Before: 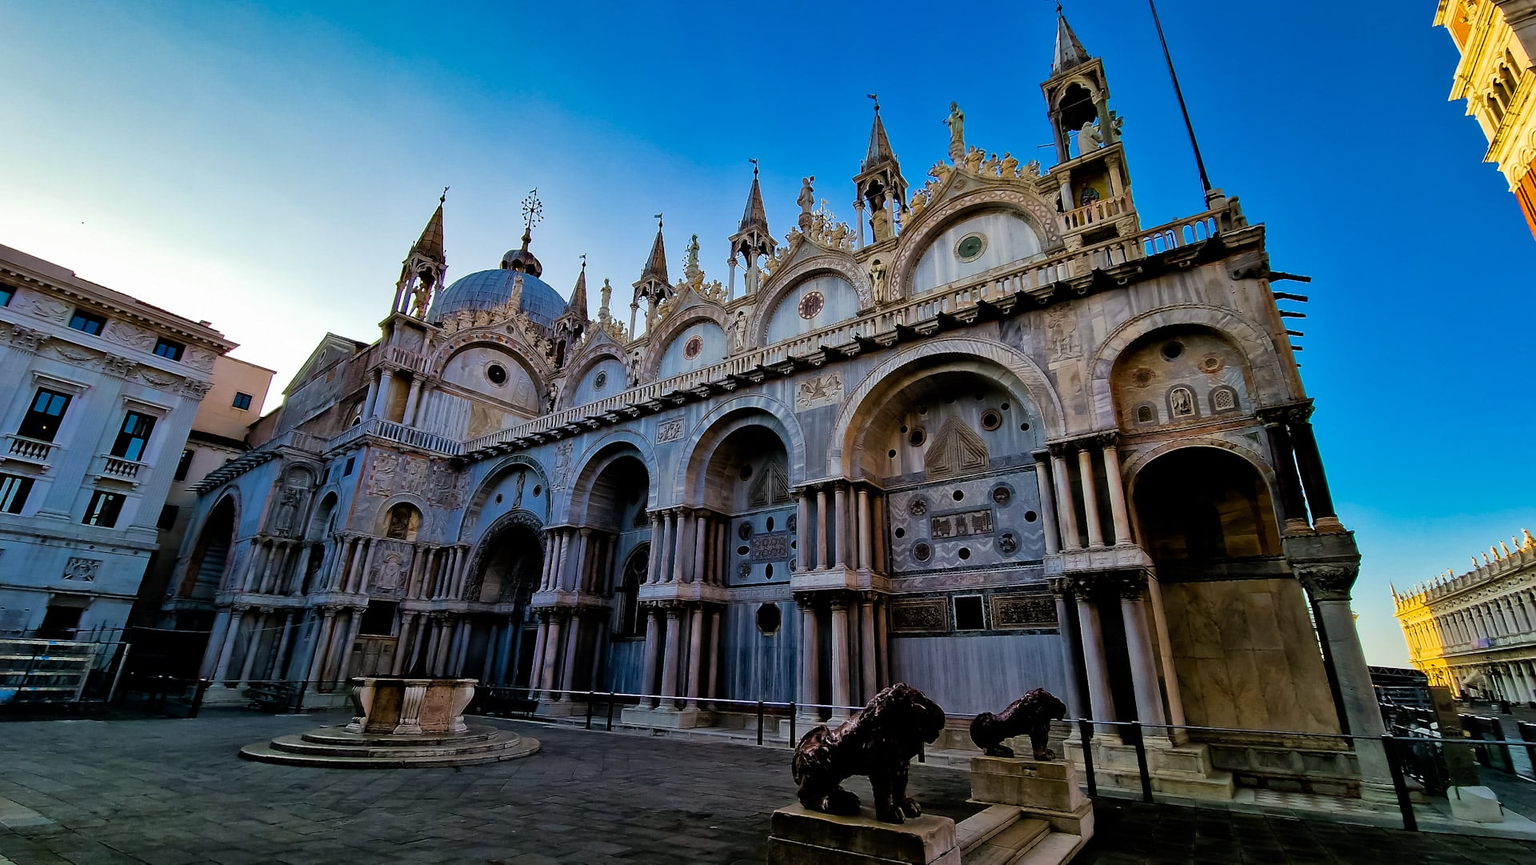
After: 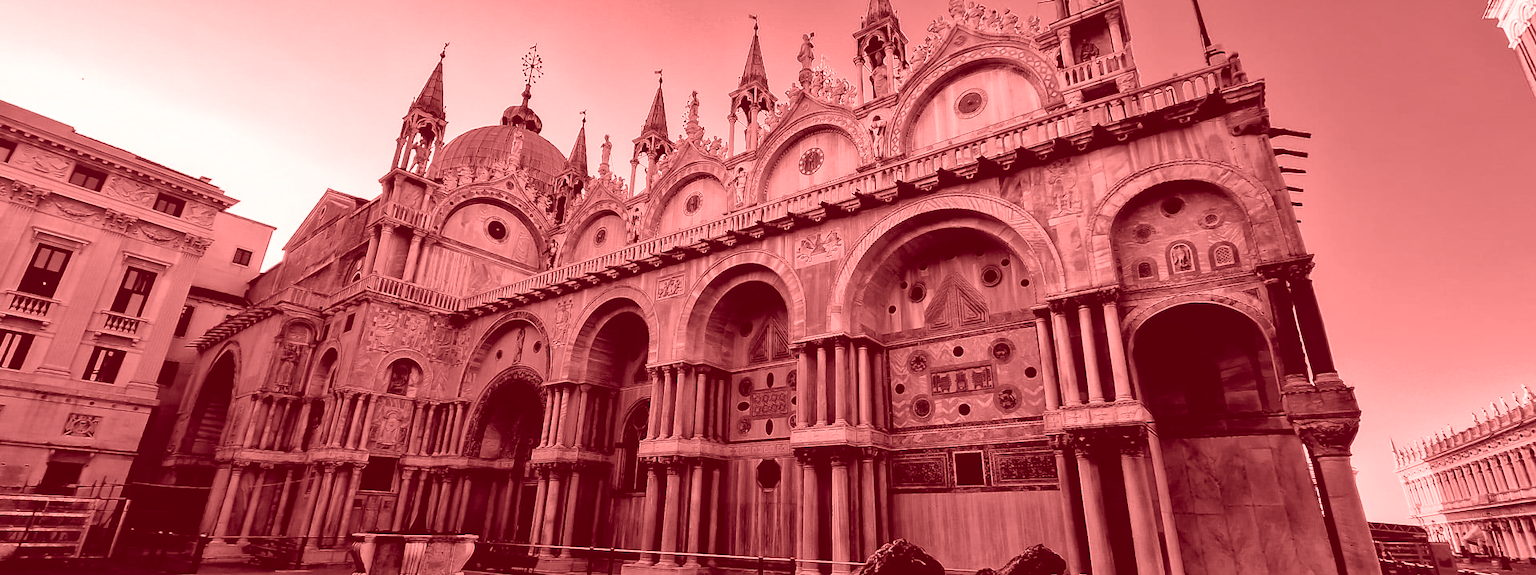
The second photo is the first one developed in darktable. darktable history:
local contrast: detail 110%
crop: top 16.727%, bottom 16.727%
colorize: saturation 60%, source mix 100%
